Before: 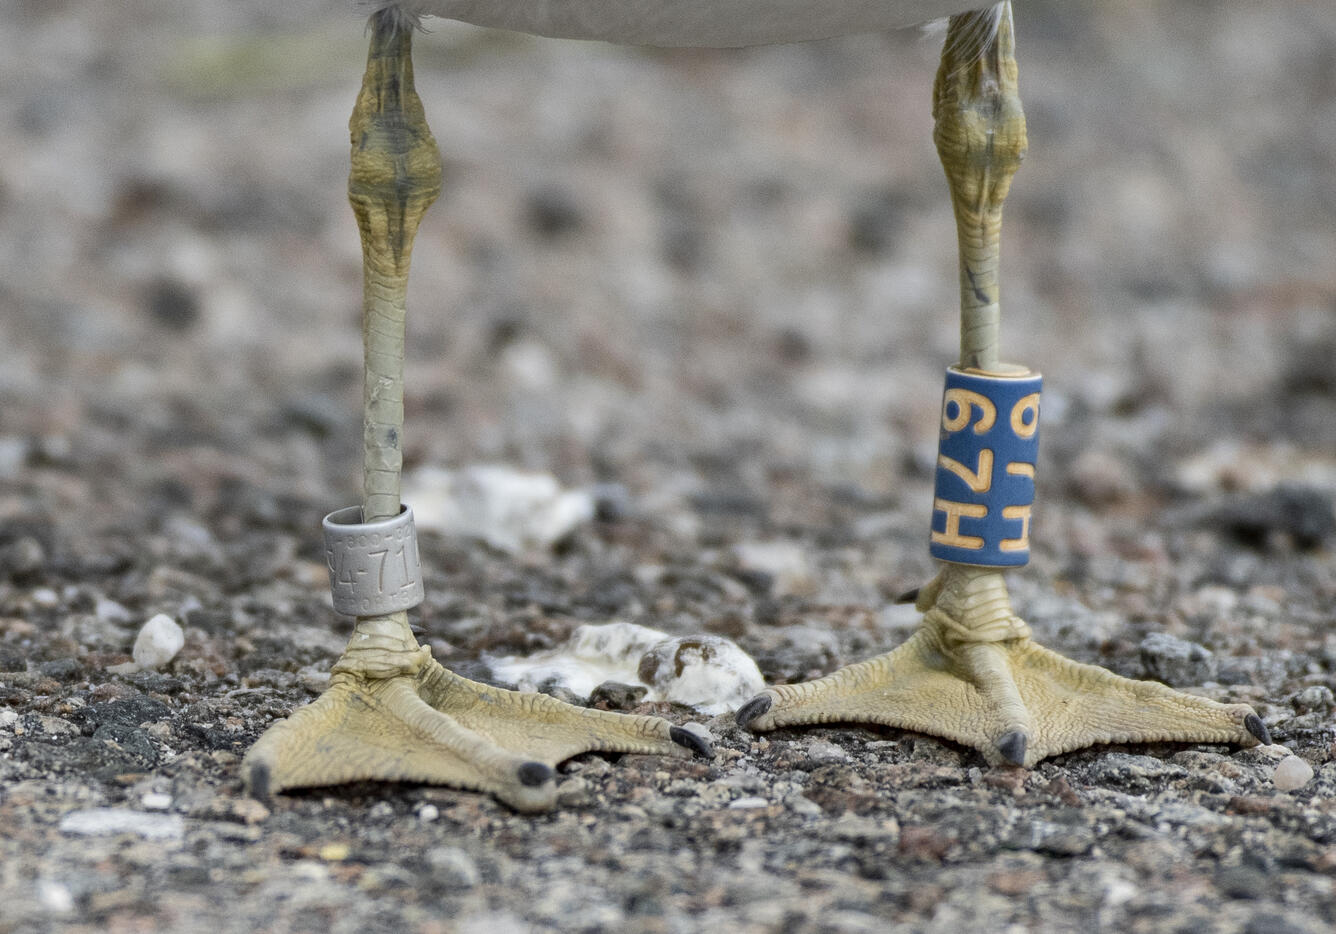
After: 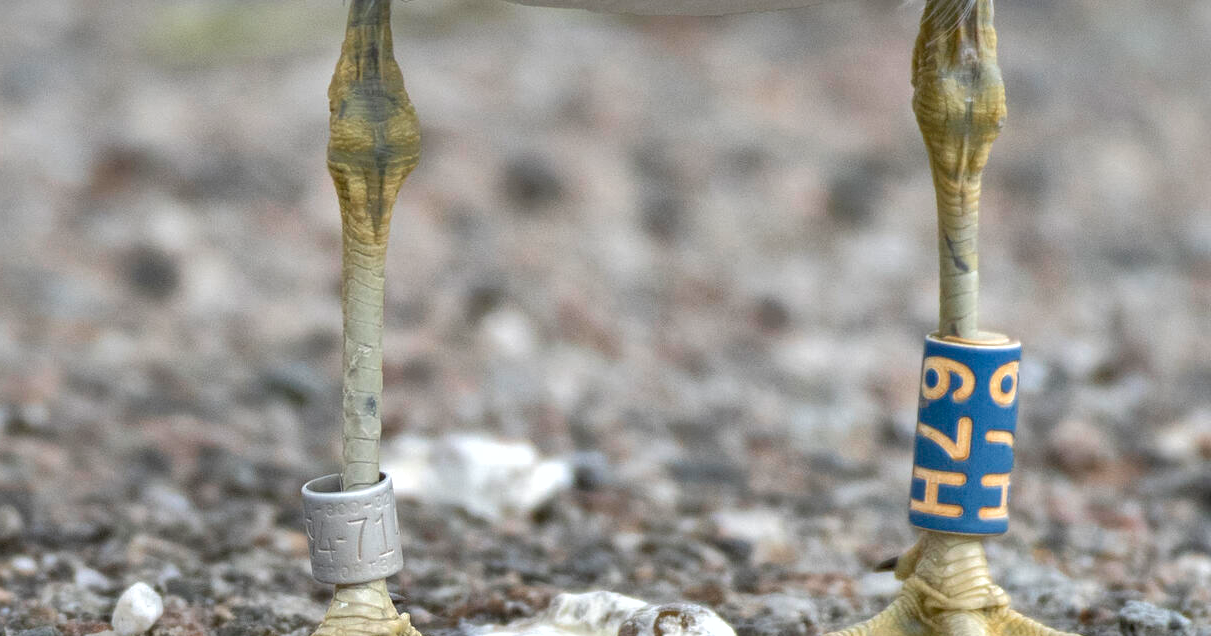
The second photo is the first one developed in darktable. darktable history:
shadows and highlights: on, module defaults
exposure: exposure 0.467 EV, compensate exposure bias true, compensate highlight preservation false
crop: left 1.617%, top 3.459%, right 7.672%, bottom 28.409%
